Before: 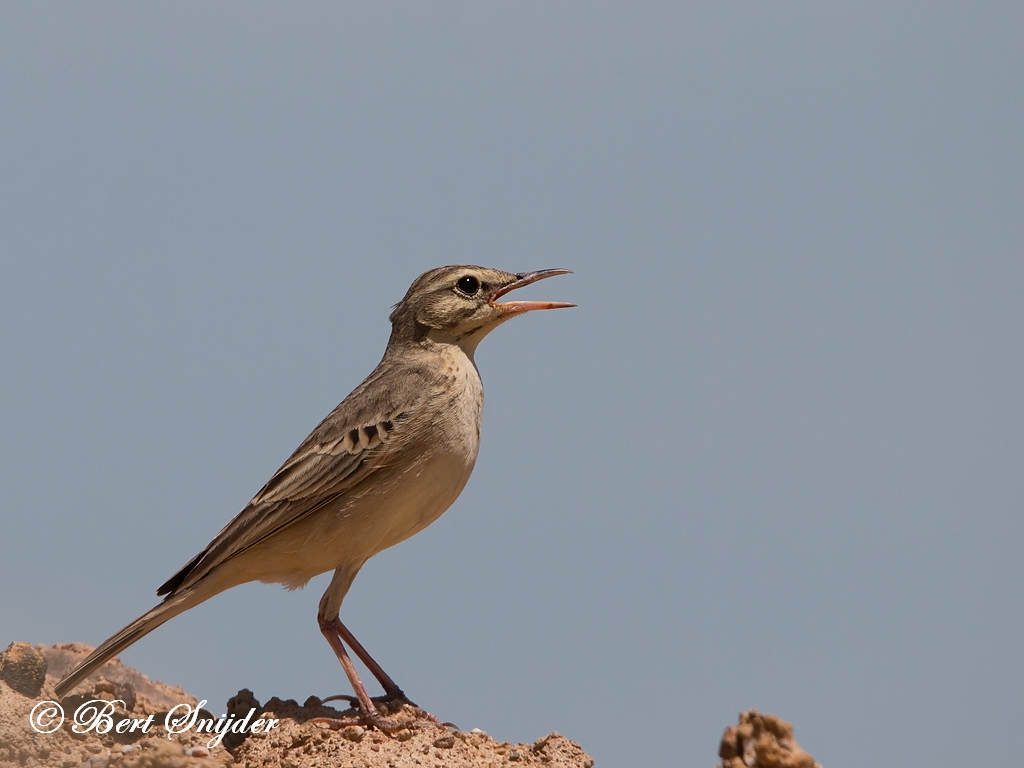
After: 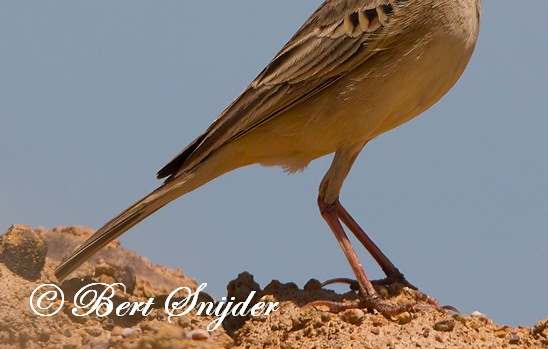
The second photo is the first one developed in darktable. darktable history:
crop and rotate: top 54.335%, right 46.402%, bottom 0.186%
color balance rgb: linear chroma grading › global chroma 25.328%, perceptual saturation grading › global saturation 0.868%, global vibrance 20%
